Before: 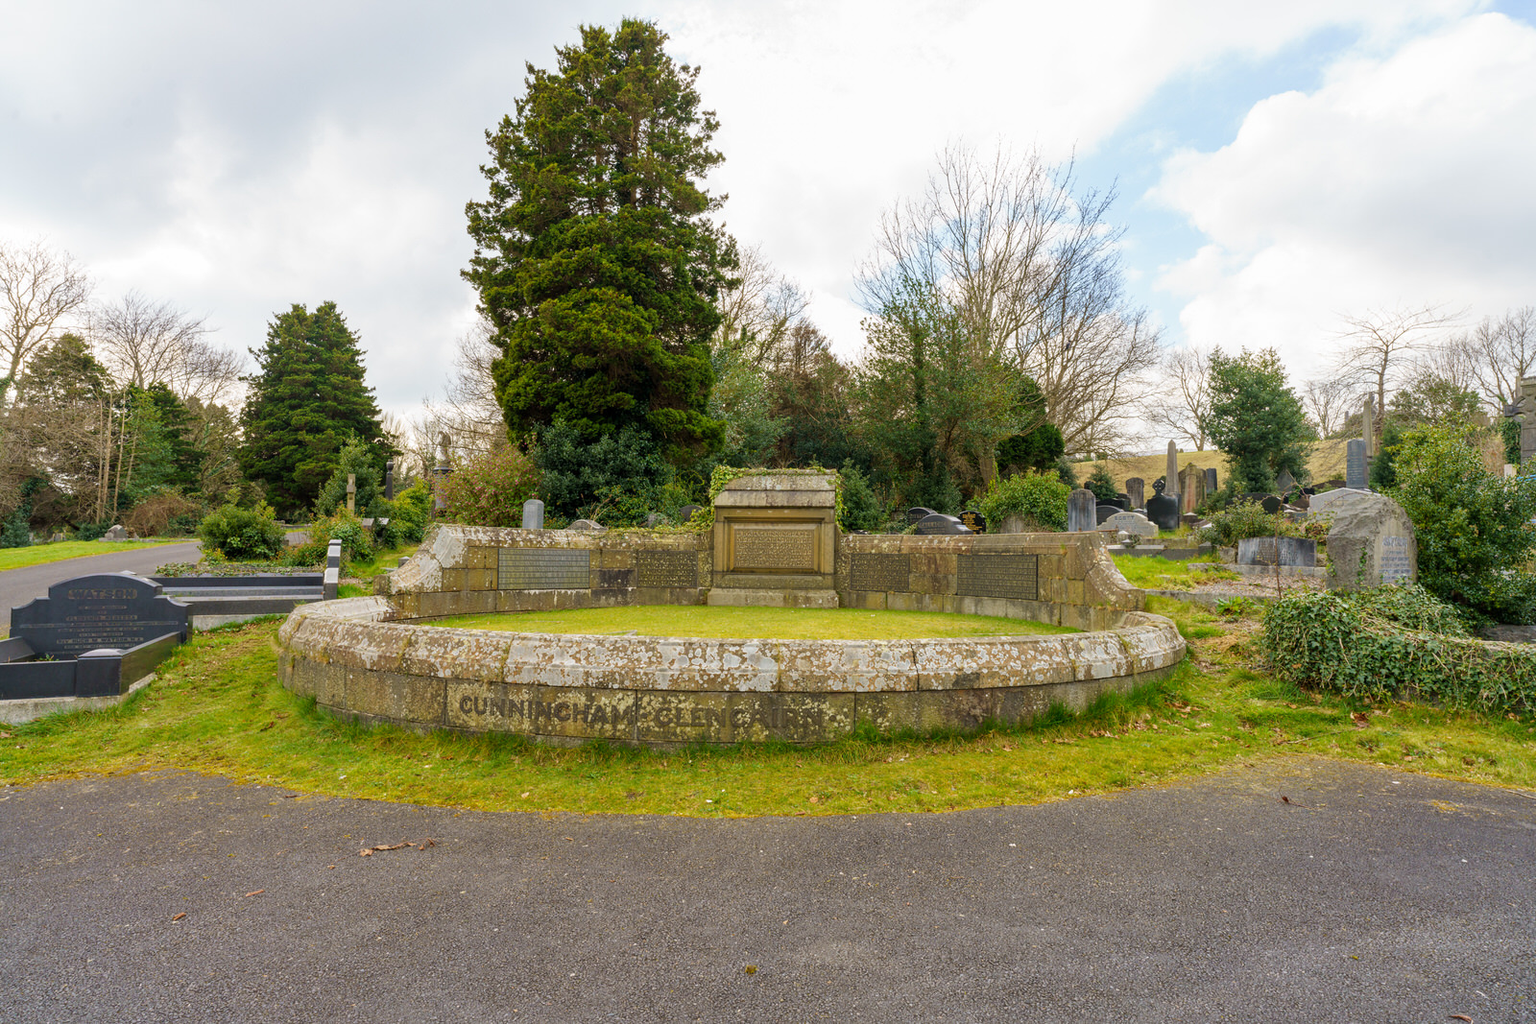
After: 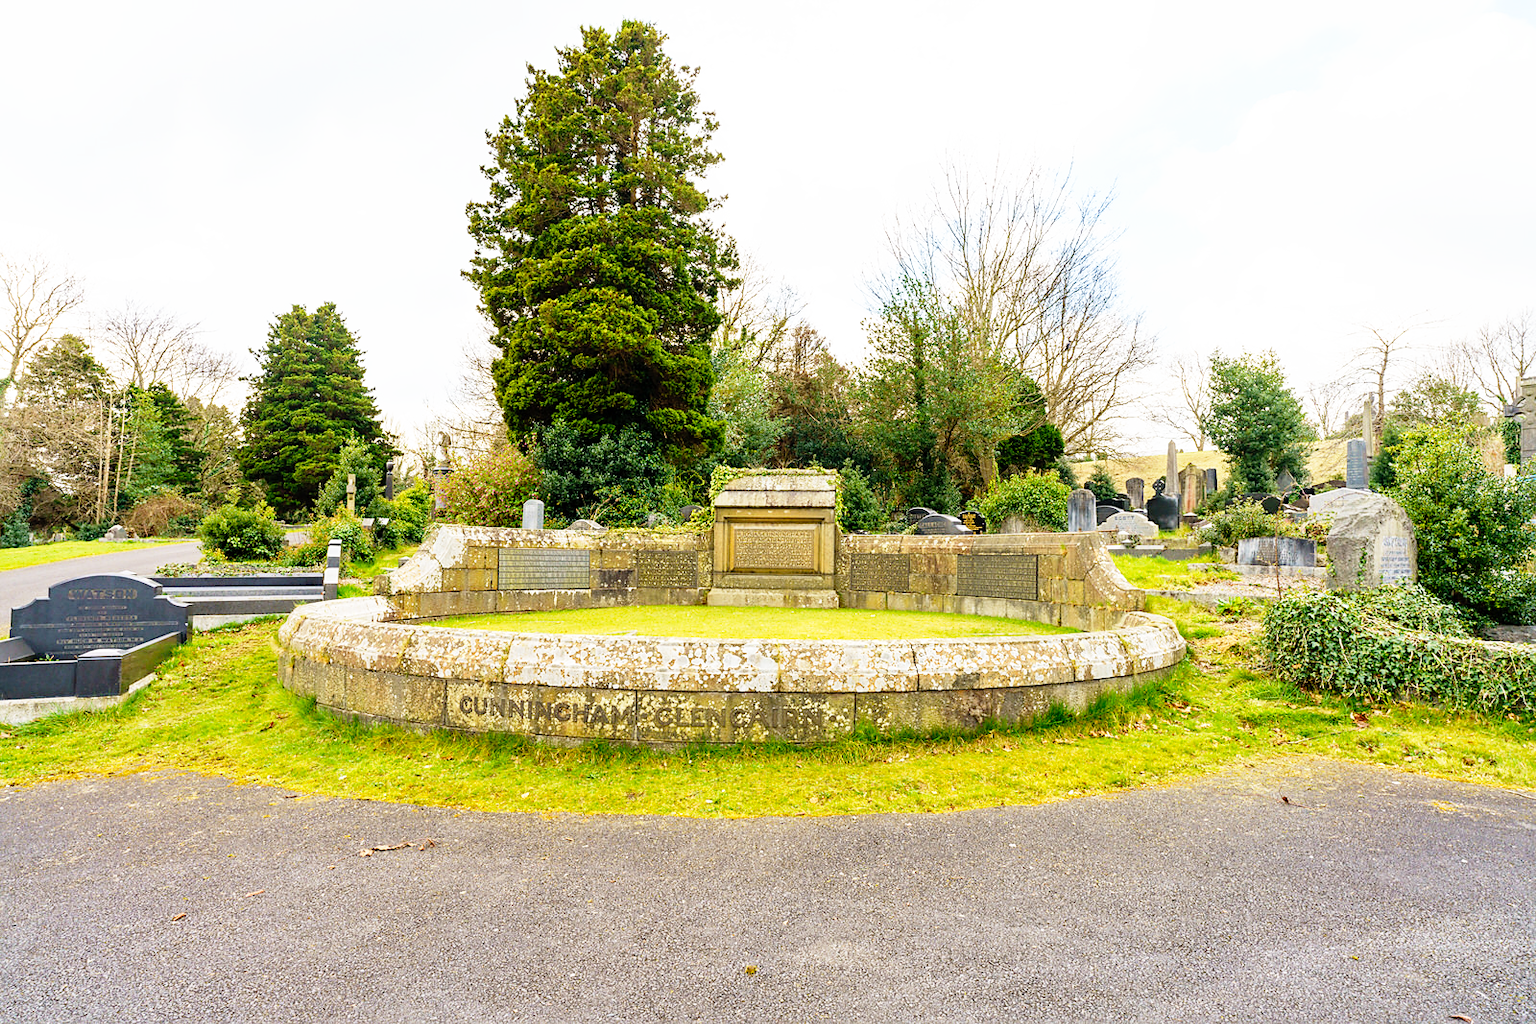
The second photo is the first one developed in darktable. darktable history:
sharpen: radius 1.831, amount 0.395, threshold 1.529
base curve: curves: ch0 [(0, 0) (0.012, 0.01) (0.073, 0.168) (0.31, 0.711) (0.645, 0.957) (1, 1)], preserve colors none
